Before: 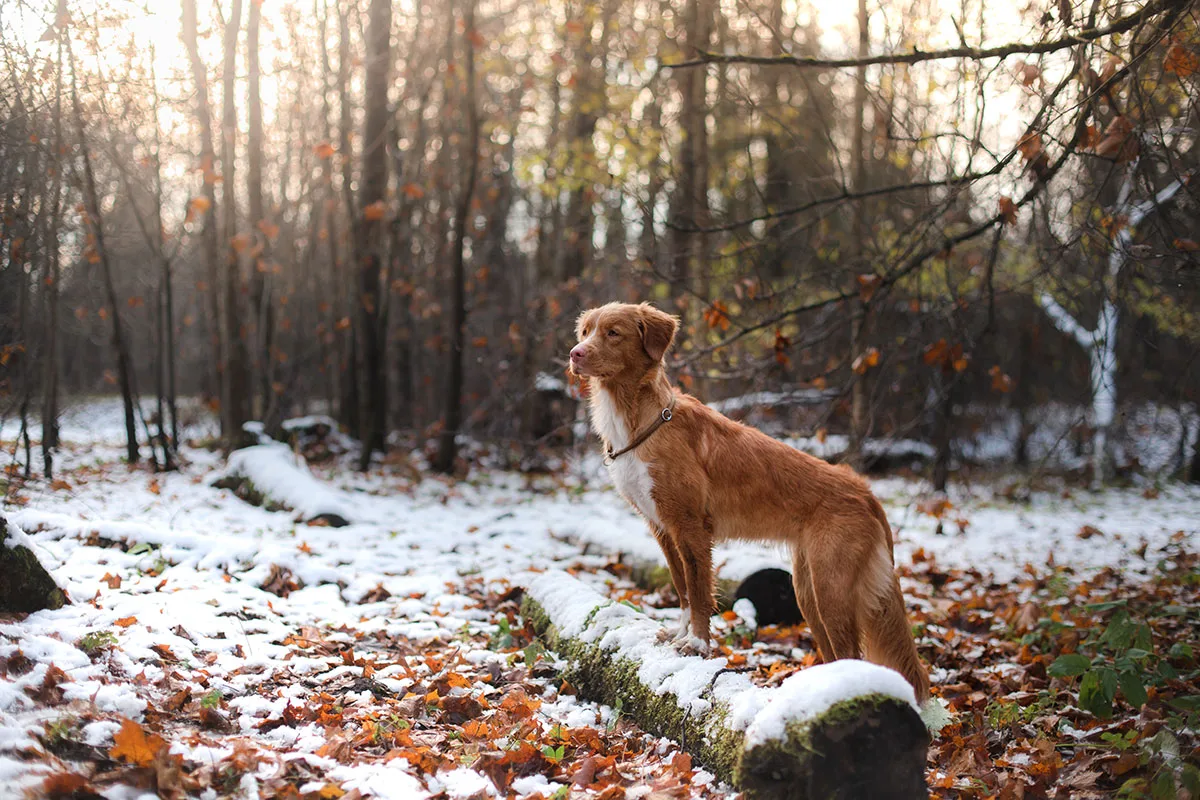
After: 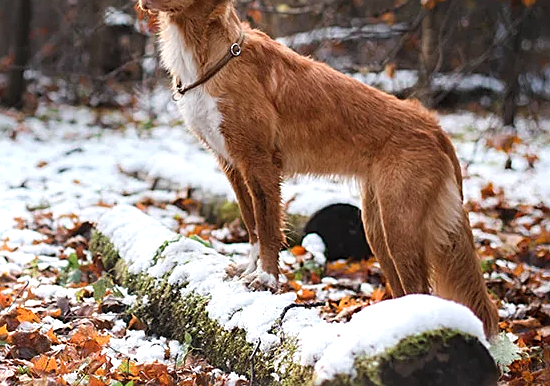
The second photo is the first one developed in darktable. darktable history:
crop: left 35.961%, top 45.7%, right 18.173%, bottom 5.981%
exposure: exposure 0.298 EV, compensate exposure bias true, compensate highlight preservation false
sharpen: on, module defaults
